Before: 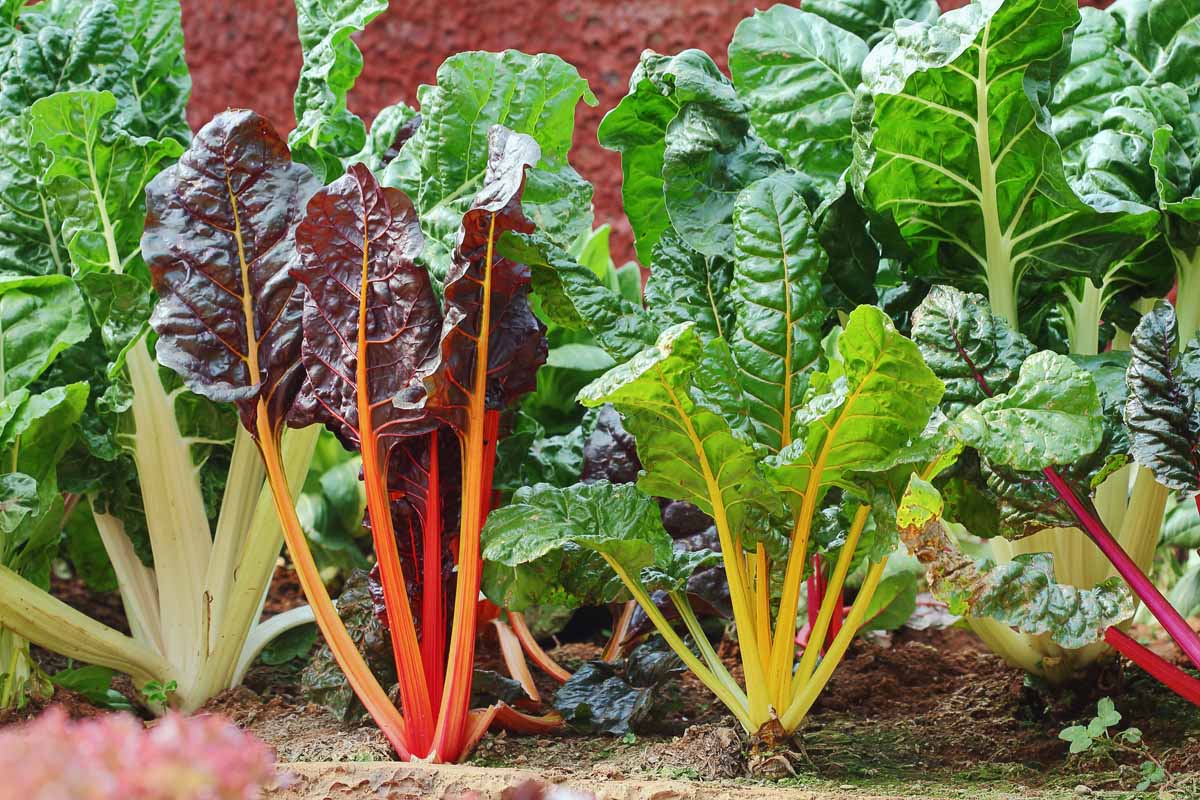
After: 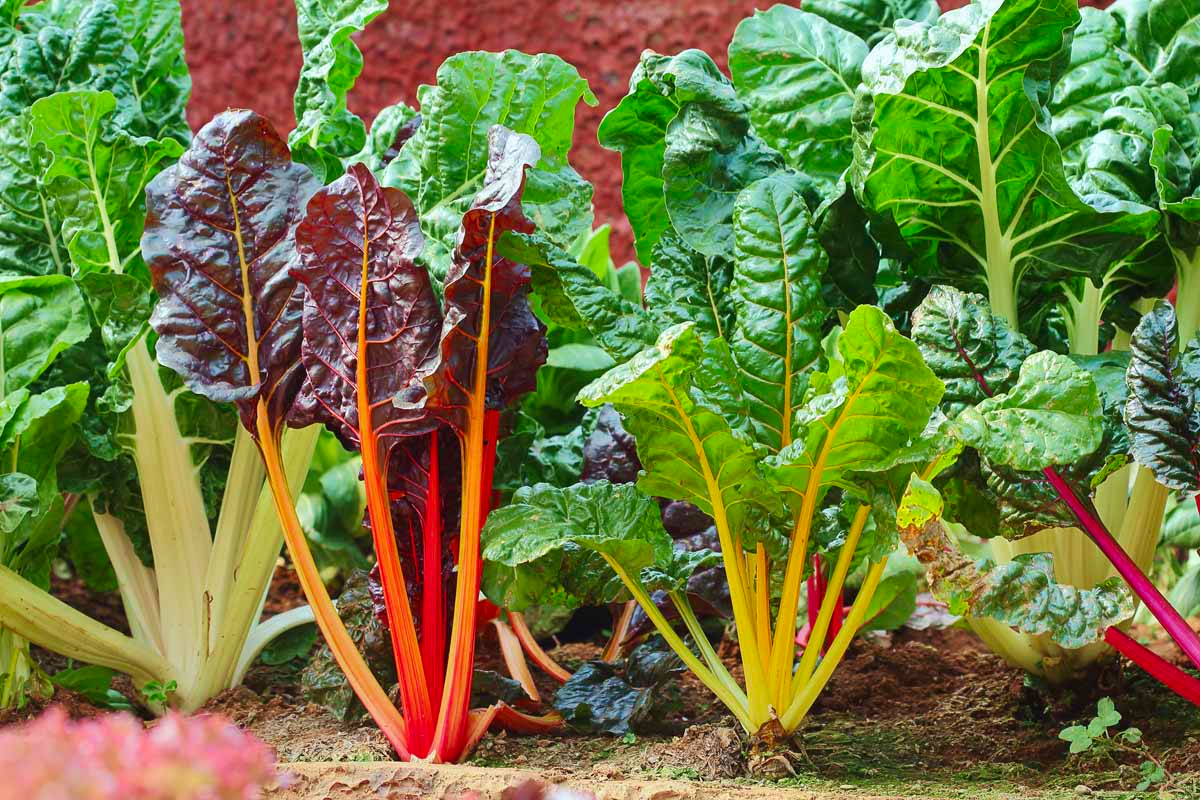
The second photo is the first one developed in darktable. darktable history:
contrast brightness saturation: saturation 0.18
velvia: on, module defaults
